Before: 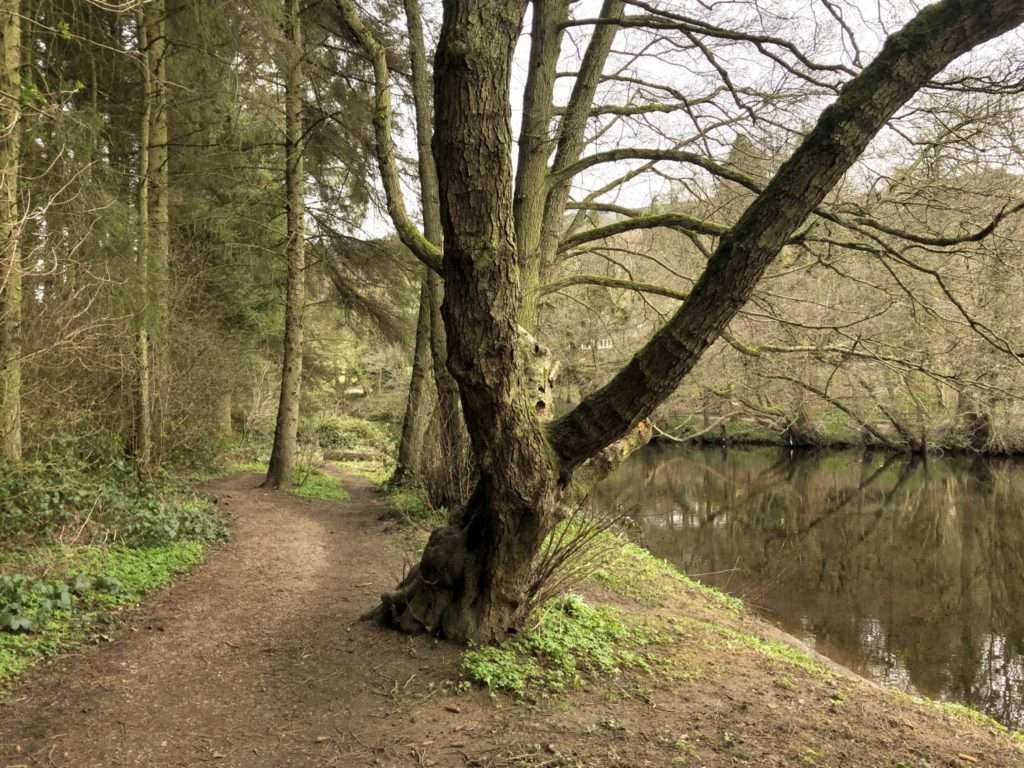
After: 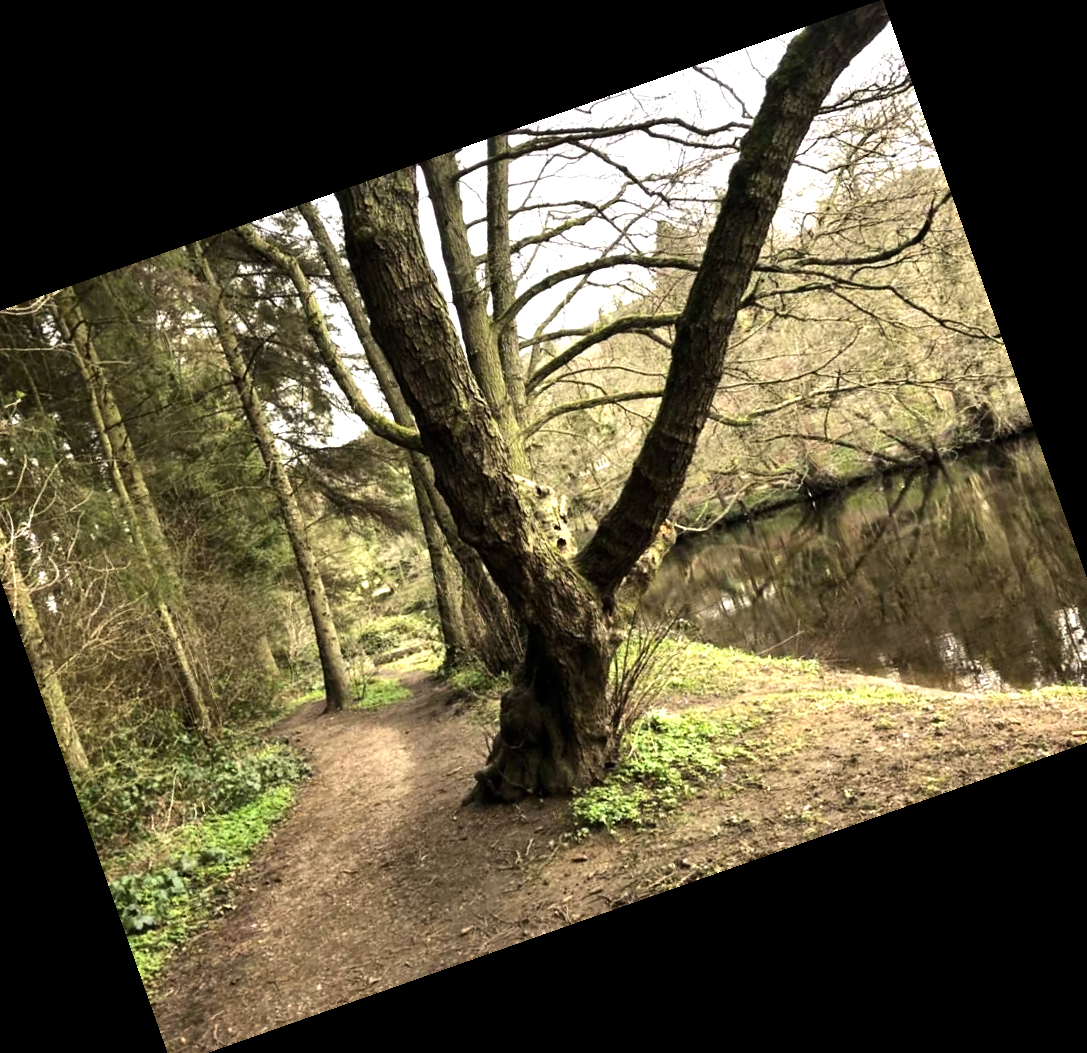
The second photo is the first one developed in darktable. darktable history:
crop and rotate: angle 19.43°, left 6.812%, right 4.125%, bottom 1.087%
tone equalizer: -8 EV -1.08 EV, -7 EV -1.01 EV, -6 EV -0.867 EV, -5 EV -0.578 EV, -3 EV 0.578 EV, -2 EV 0.867 EV, -1 EV 1.01 EV, +0 EV 1.08 EV, edges refinement/feathering 500, mask exposure compensation -1.57 EV, preserve details no
